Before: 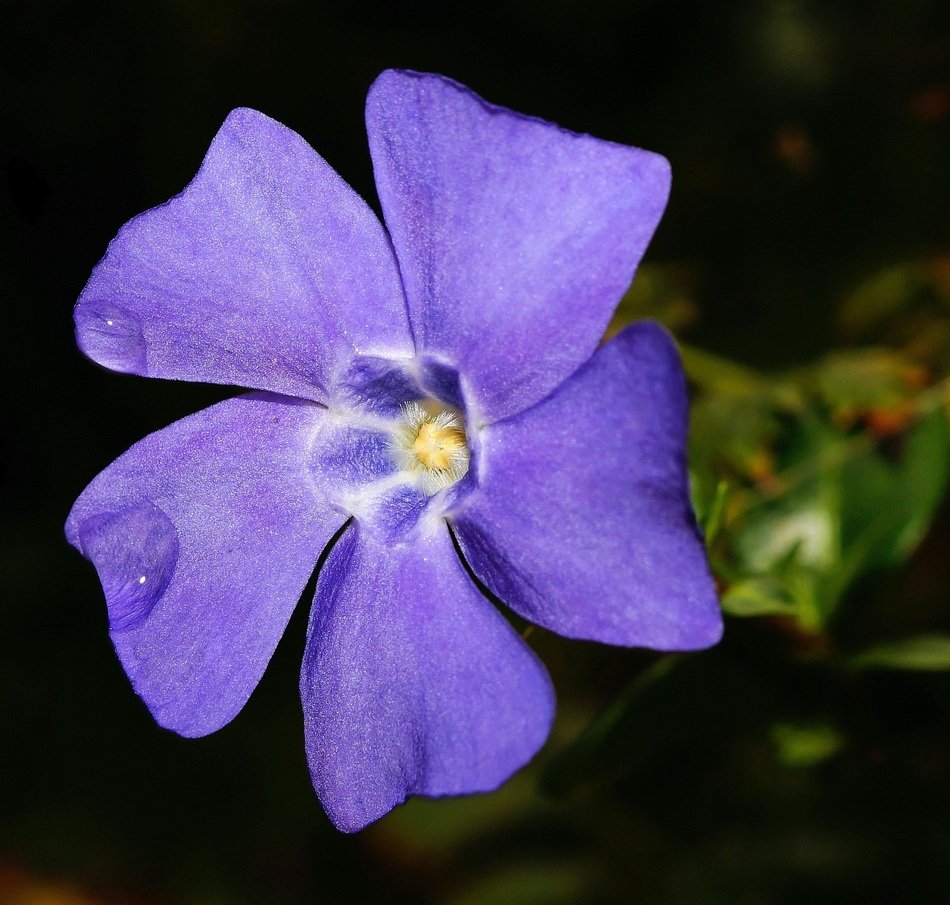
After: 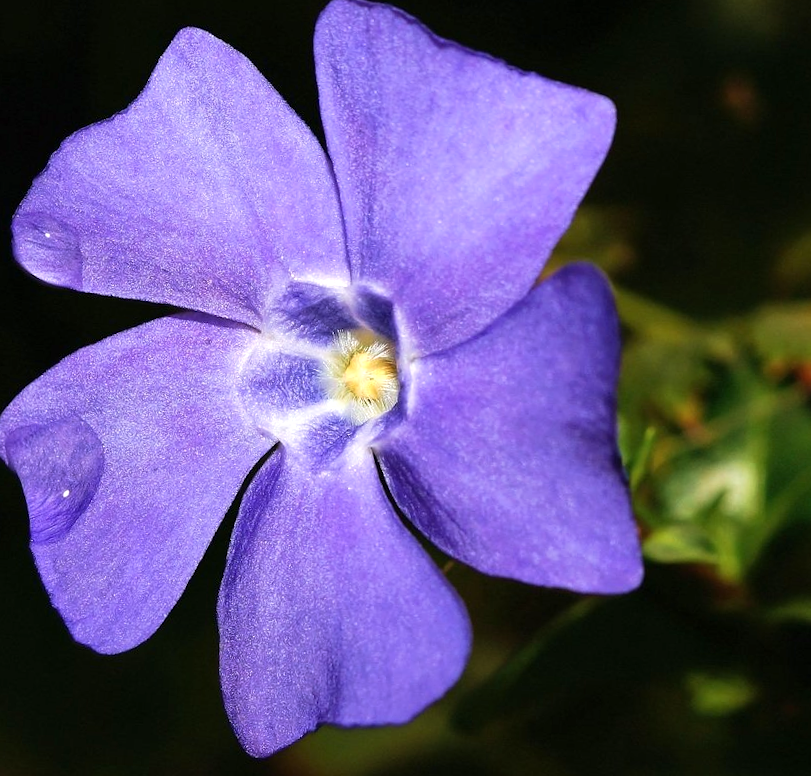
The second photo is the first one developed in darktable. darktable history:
crop and rotate: angle -3.12°, left 5.047%, top 5.184%, right 4.787%, bottom 4.277%
contrast brightness saturation: saturation -0.047
velvia: on, module defaults
exposure: exposure 0.371 EV, compensate exposure bias true, compensate highlight preservation false
